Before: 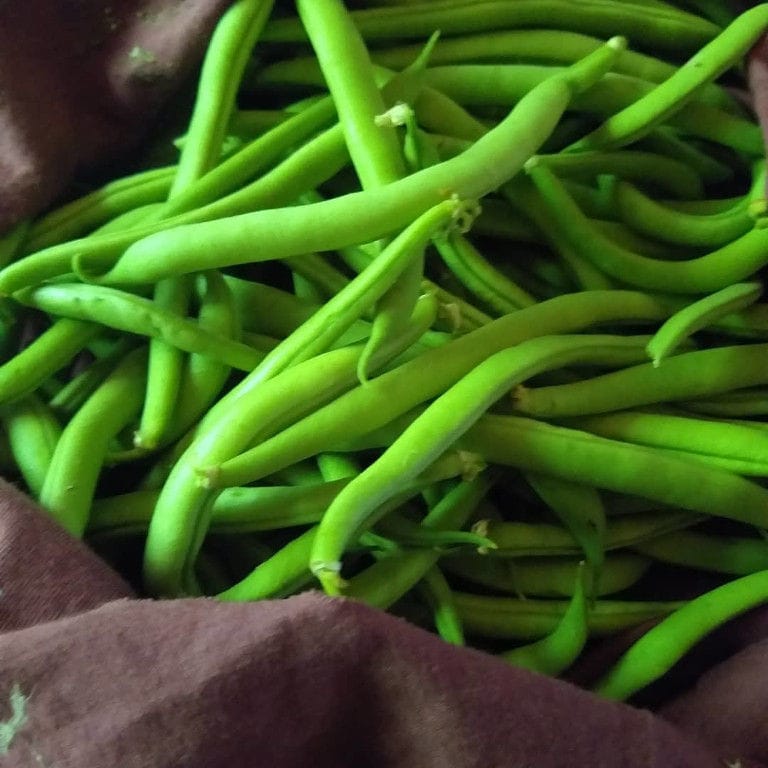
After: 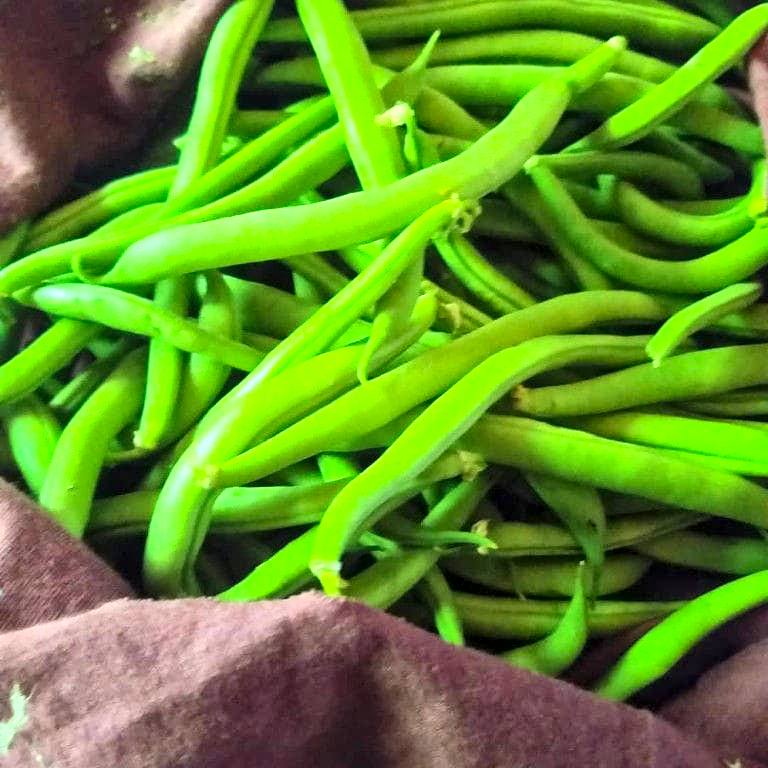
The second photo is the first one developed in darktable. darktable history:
contrast brightness saturation: contrast 0.2, brightness 0.16, saturation 0.22
local contrast: mode bilateral grid, contrast 20, coarseness 19, detail 163%, midtone range 0.2
exposure: black level correction 0, exposure 1.1 EV, compensate exposure bias true, compensate highlight preservation false
